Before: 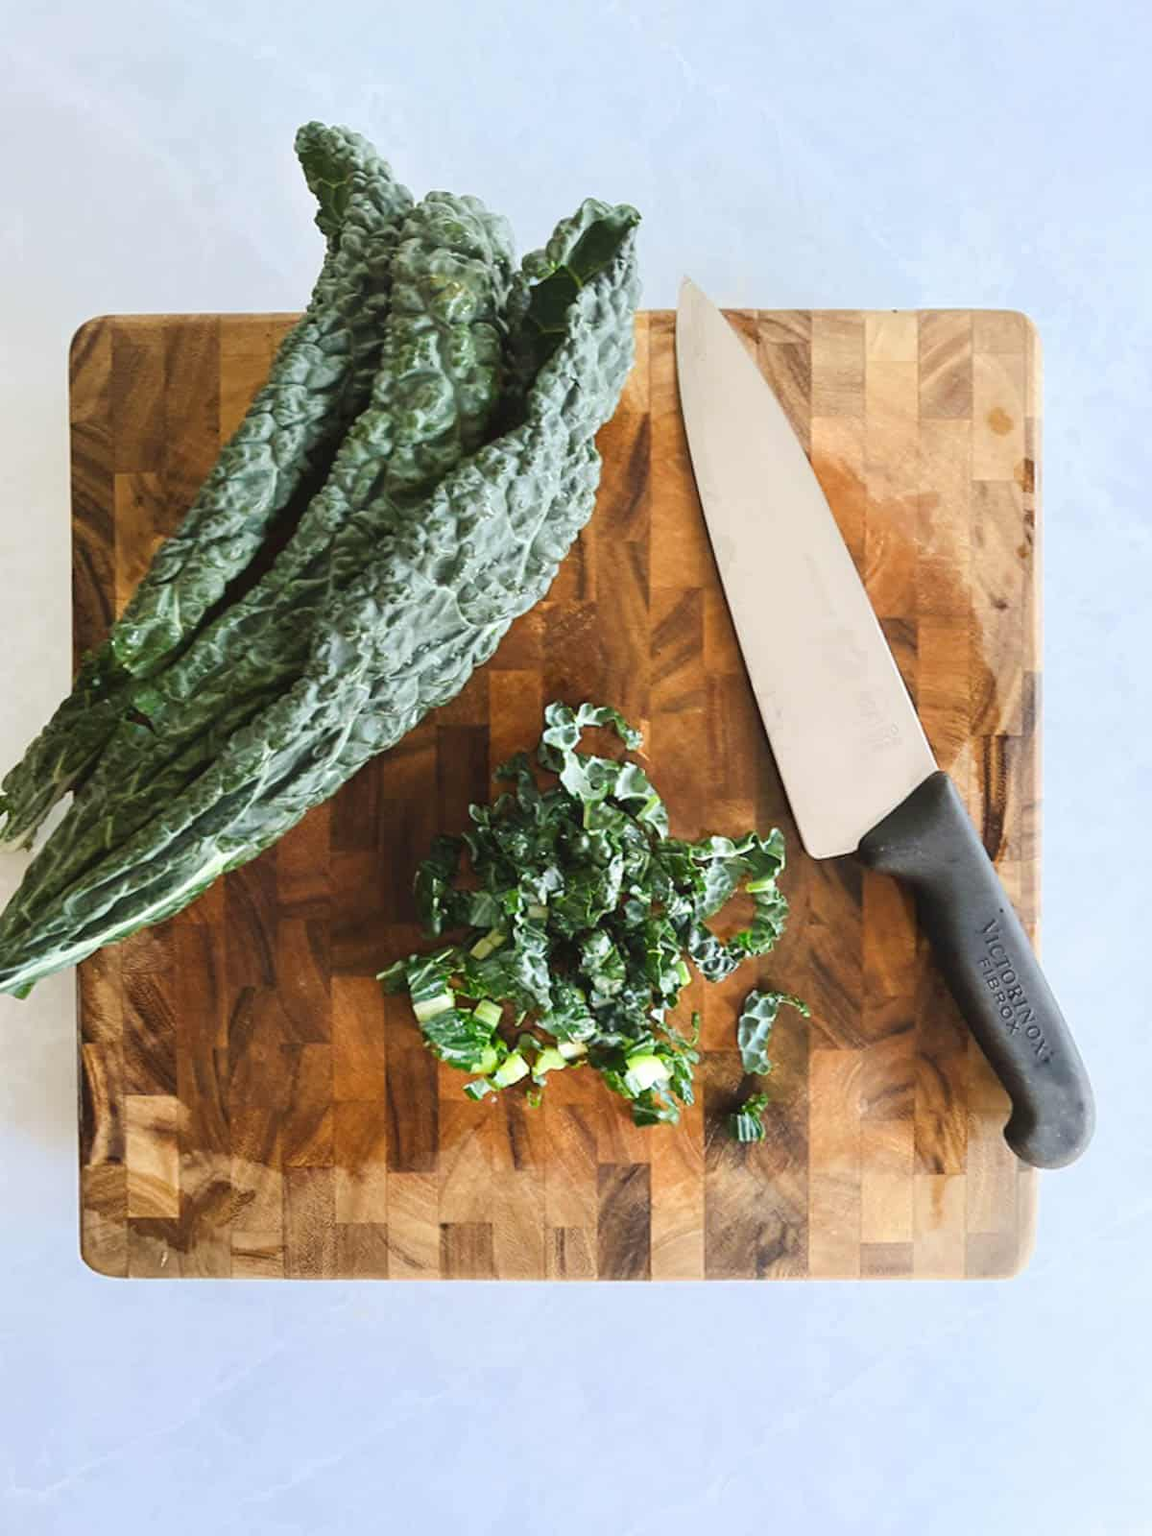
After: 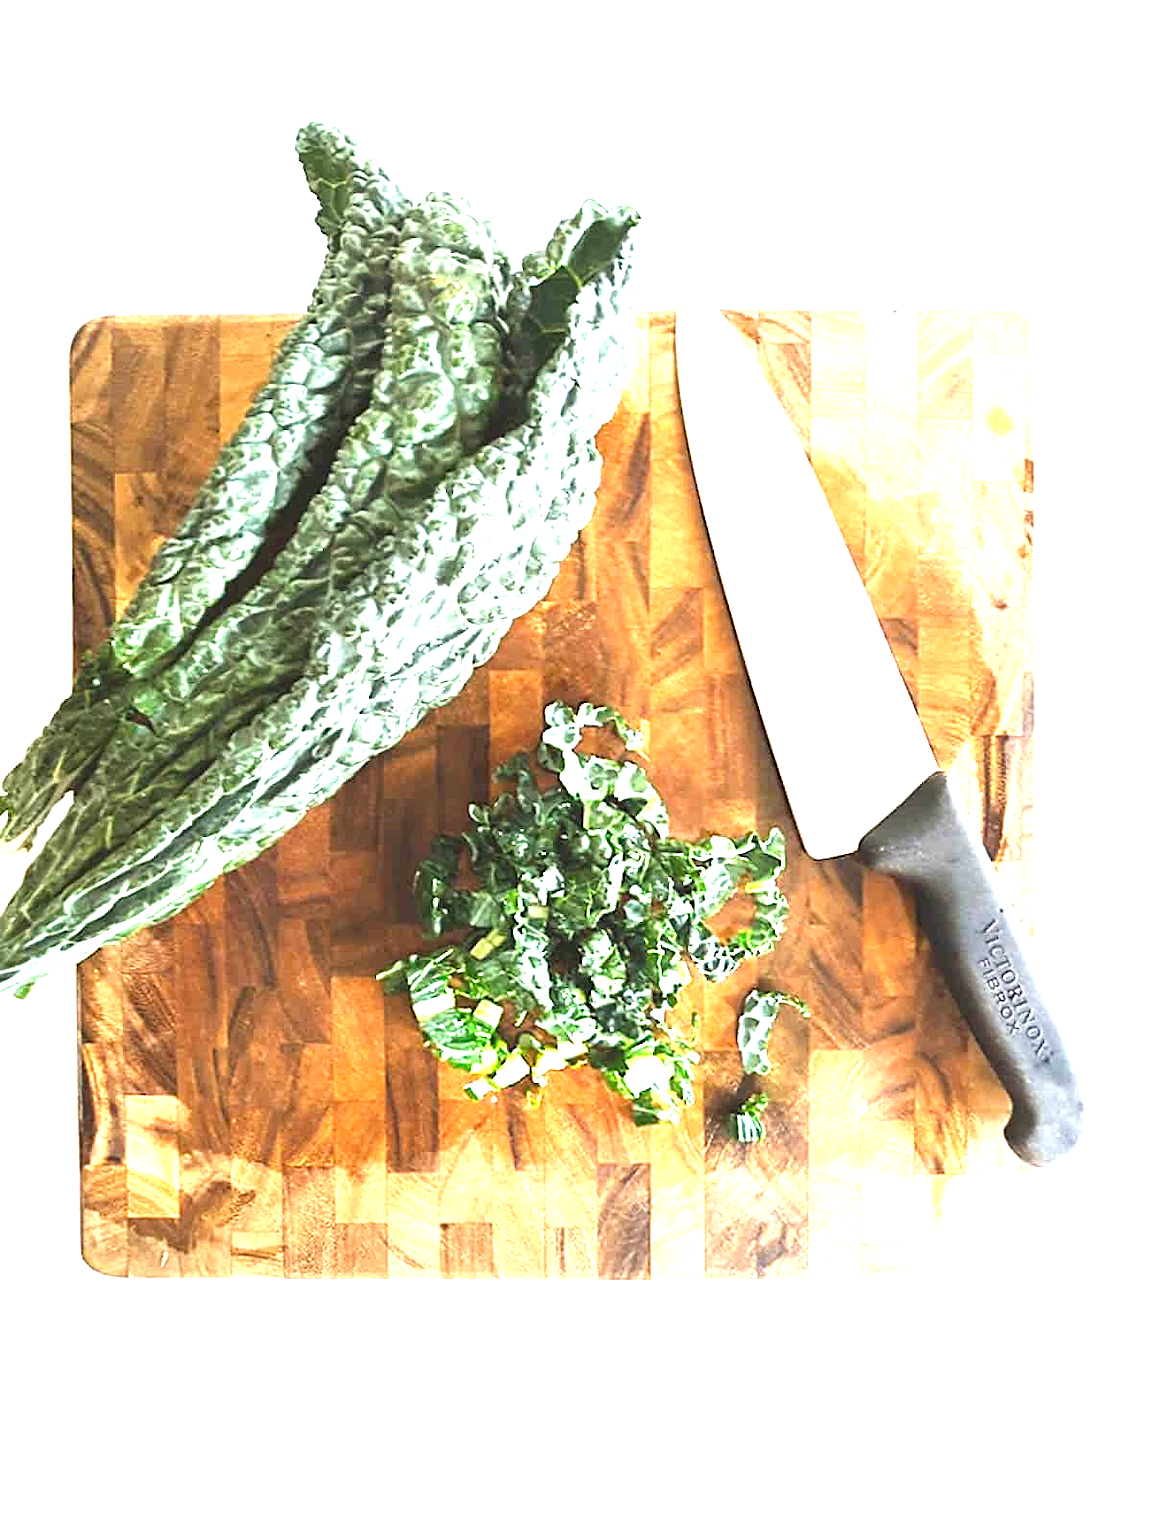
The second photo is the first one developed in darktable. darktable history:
sharpen: on, module defaults
exposure: black level correction 0, exposure 1.741 EV, compensate exposure bias true, compensate highlight preservation false
